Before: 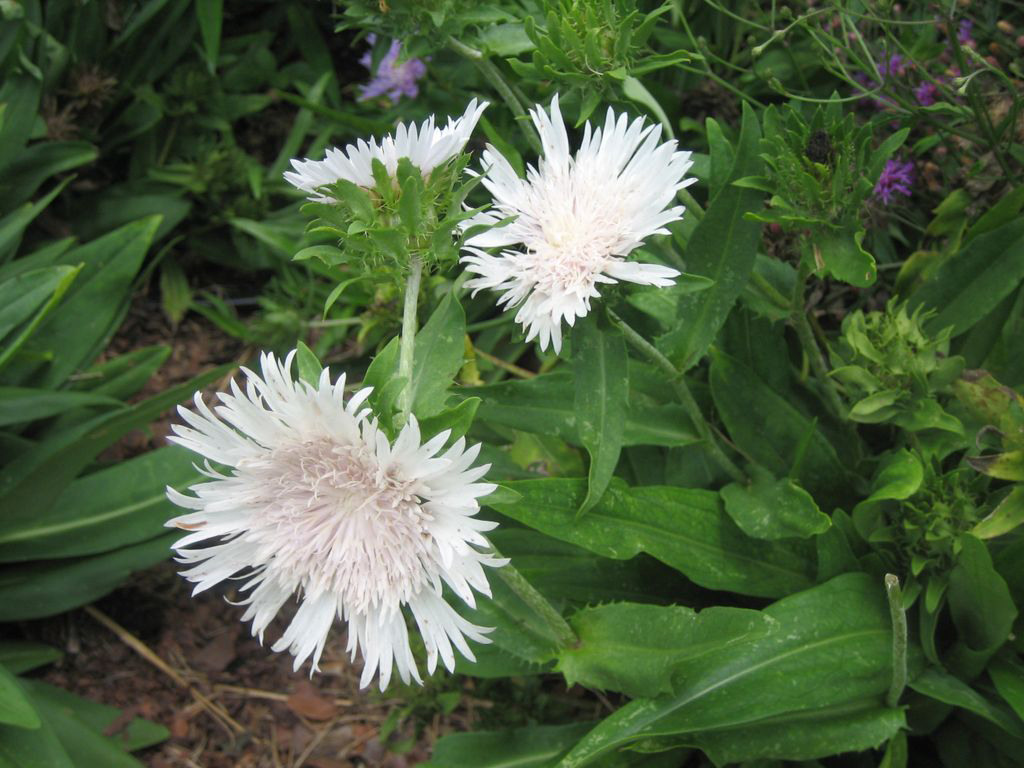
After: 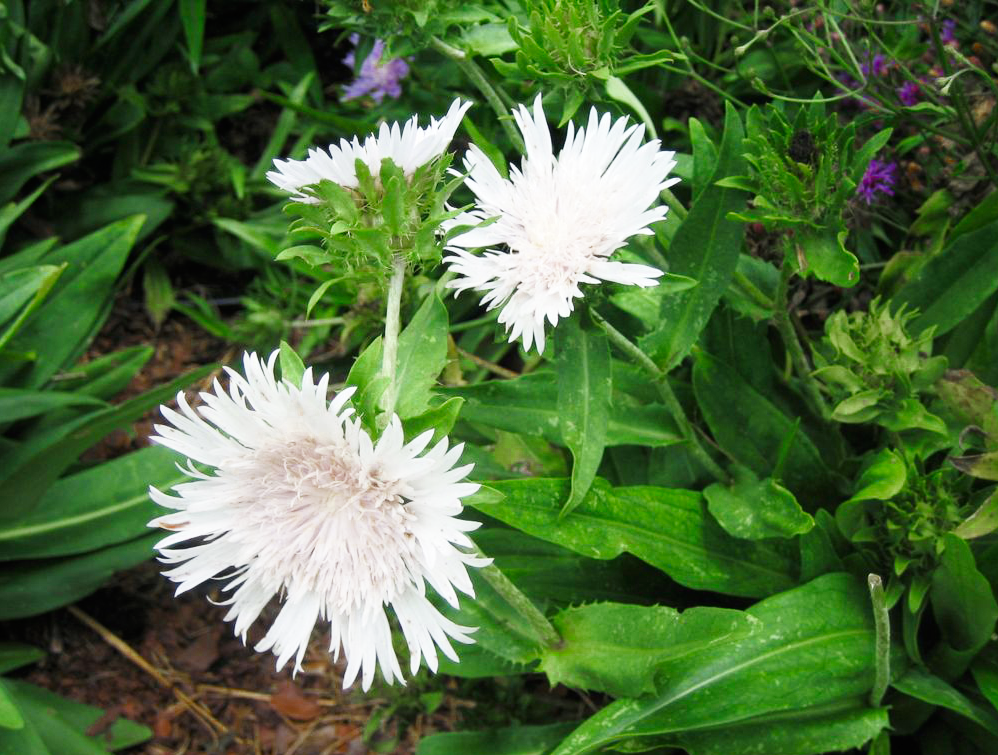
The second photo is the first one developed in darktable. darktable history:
crop and rotate: left 1.746%, right 0.771%, bottom 1.686%
color zones: curves: ch0 [(0.11, 0.396) (0.195, 0.36) (0.25, 0.5) (0.303, 0.412) (0.357, 0.544) (0.75, 0.5) (0.967, 0.328)]; ch1 [(0, 0.468) (0.112, 0.512) (0.202, 0.6) (0.25, 0.5) (0.307, 0.352) (0.357, 0.544) (0.75, 0.5) (0.963, 0.524)]
tone curve: curves: ch0 [(0, 0) (0.051, 0.021) (0.11, 0.069) (0.249, 0.235) (0.452, 0.526) (0.596, 0.713) (0.703, 0.83) (0.851, 0.938) (1, 1)]; ch1 [(0, 0) (0.1, 0.038) (0.318, 0.221) (0.413, 0.325) (0.443, 0.412) (0.483, 0.474) (0.503, 0.501) (0.516, 0.517) (0.548, 0.568) (0.569, 0.599) (0.594, 0.634) (0.666, 0.701) (1, 1)]; ch2 [(0, 0) (0.453, 0.435) (0.479, 0.476) (0.504, 0.5) (0.529, 0.537) (0.556, 0.583) (0.584, 0.618) (0.824, 0.815) (1, 1)], preserve colors none
